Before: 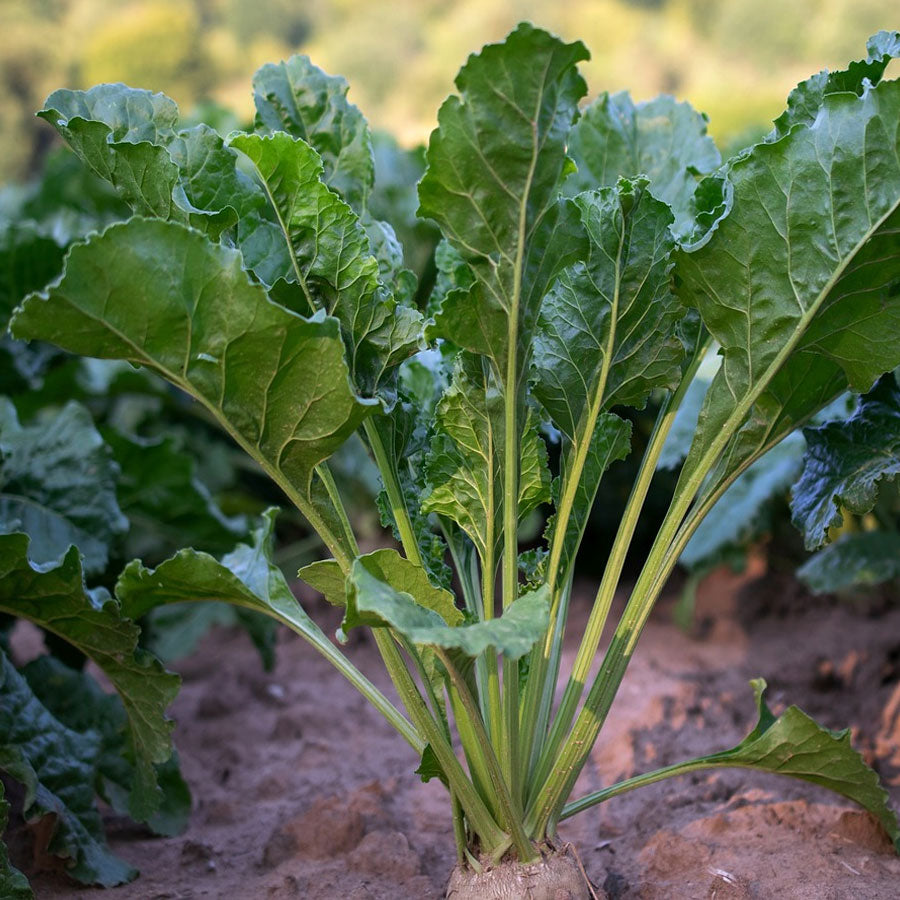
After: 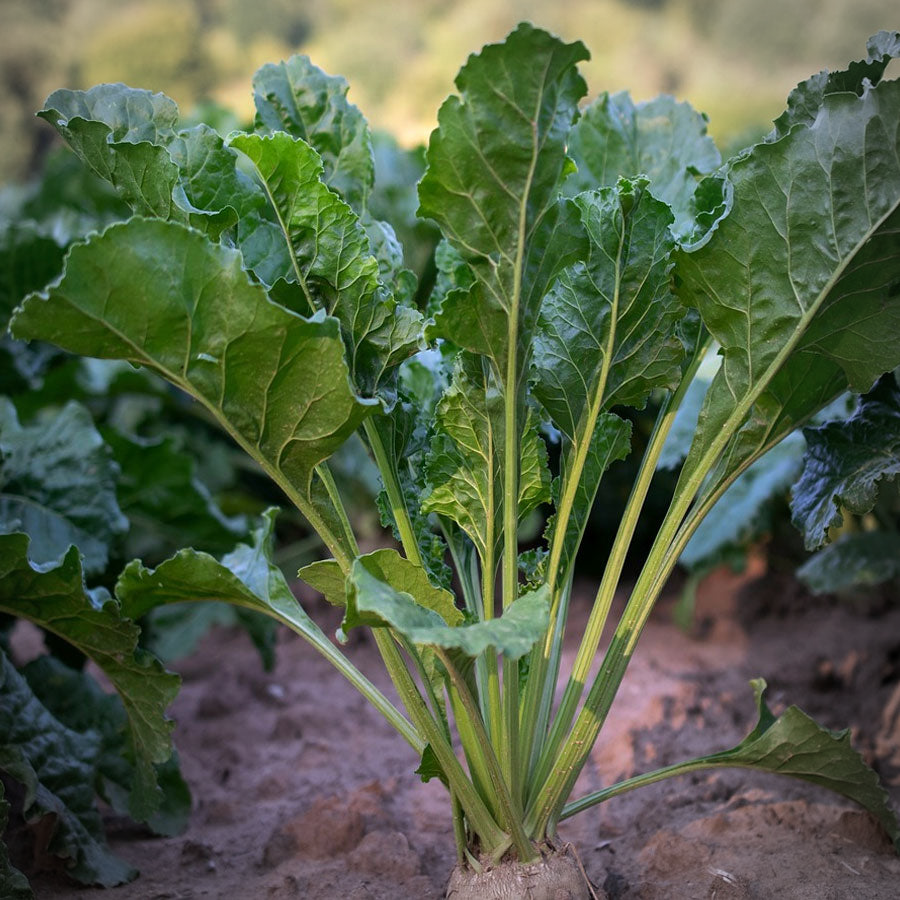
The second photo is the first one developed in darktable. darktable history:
vignetting: center (-0.12, -0.009)
